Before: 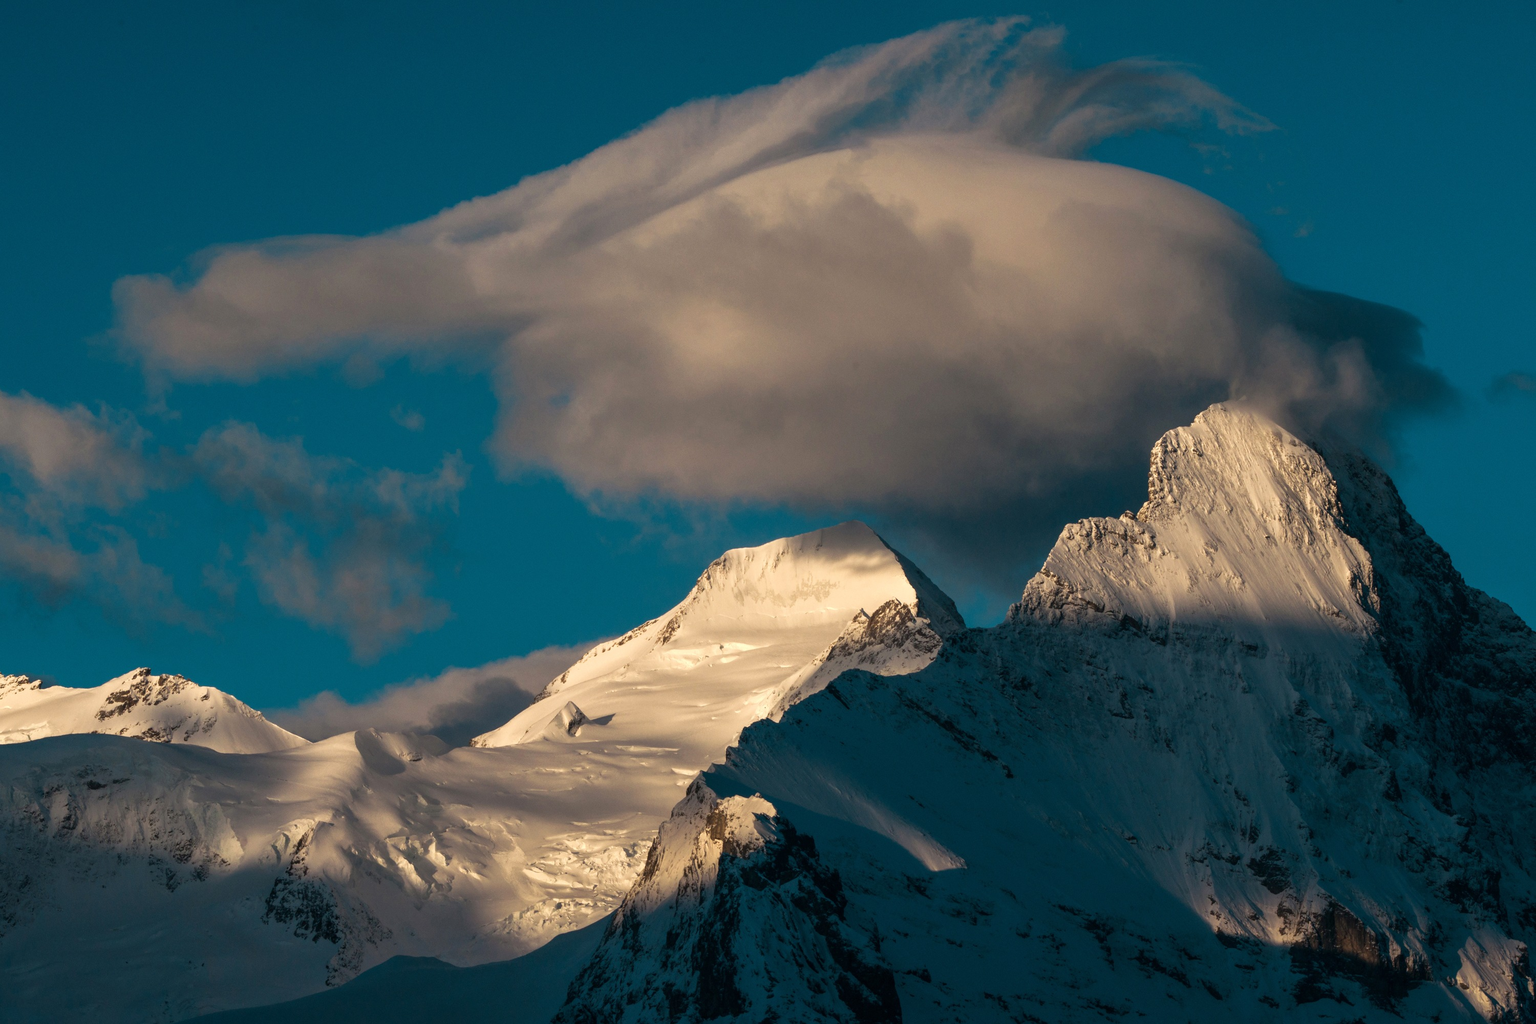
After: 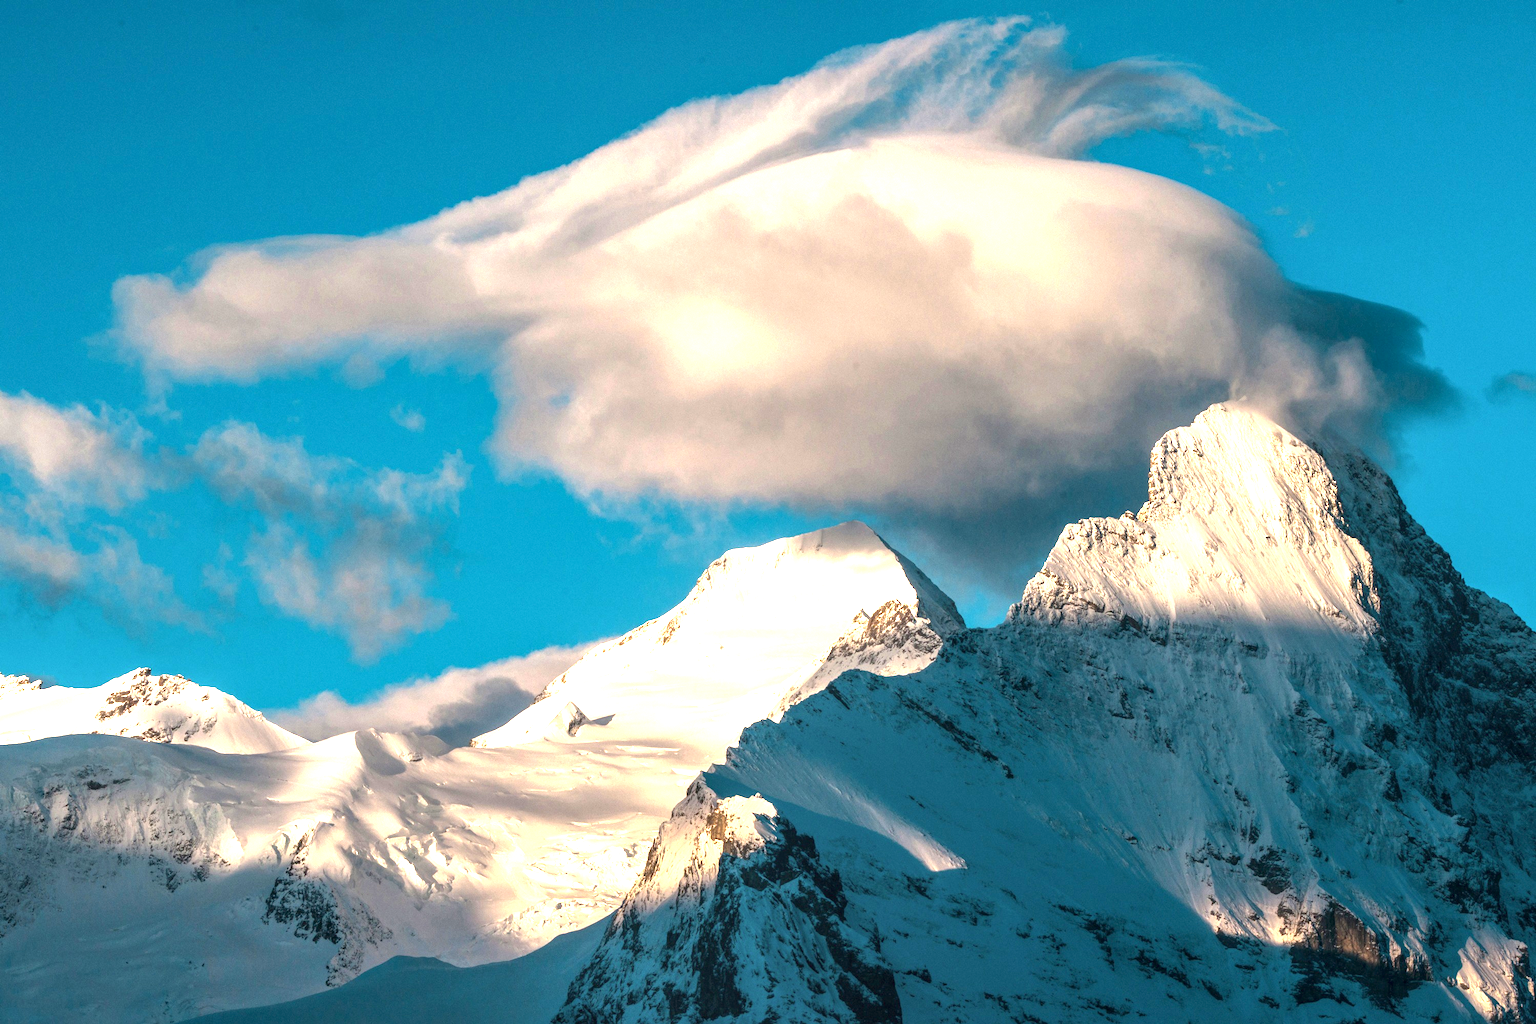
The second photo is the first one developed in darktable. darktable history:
exposure: black level correction 0, exposure 1.969 EV, compensate exposure bias true, compensate highlight preservation false
local contrast: on, module defaults
